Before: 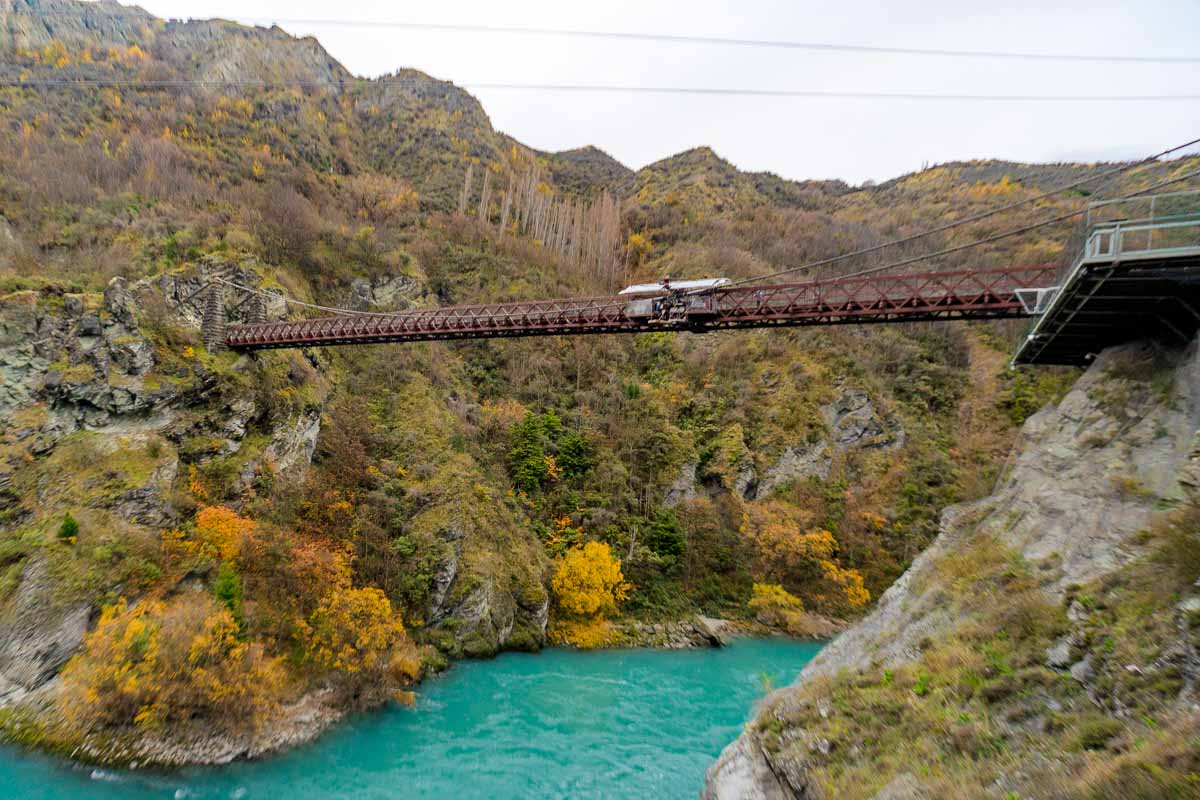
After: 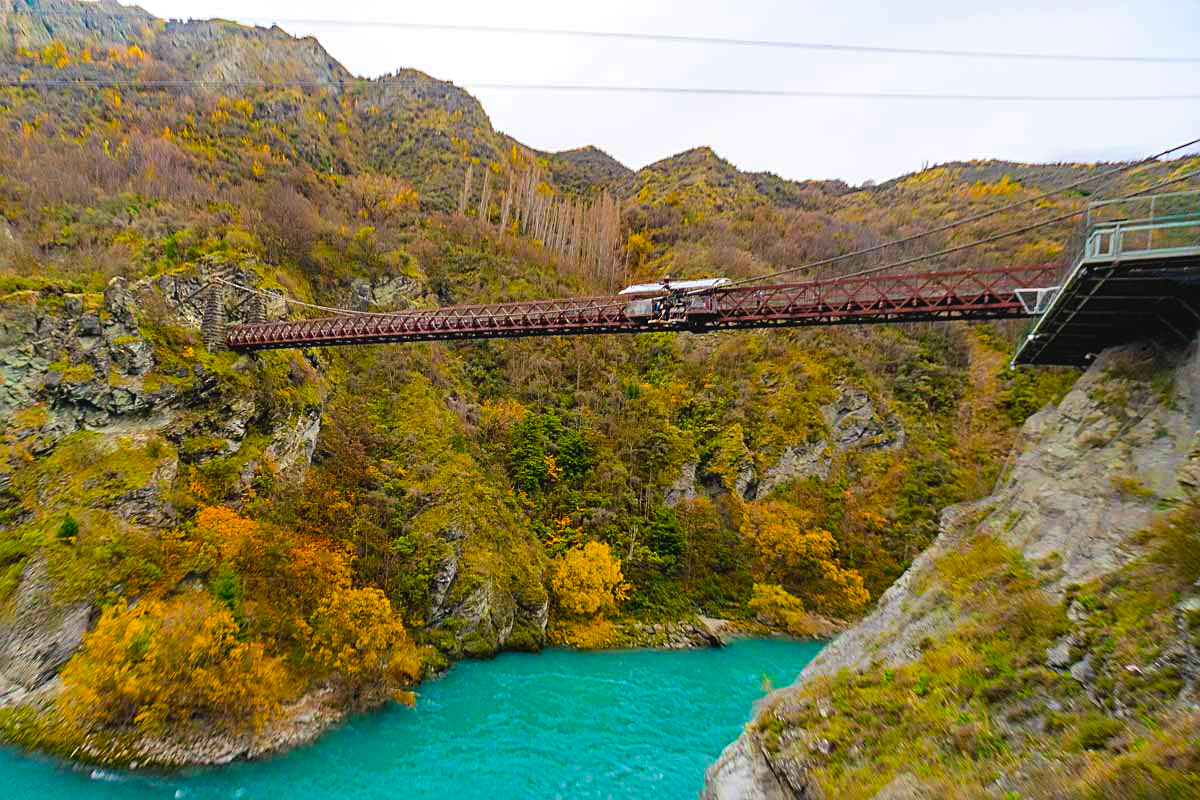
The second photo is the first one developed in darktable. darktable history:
color balance rgb: global offset › luminance 0.503%, perceptual saturation grading › global saturation 19.65%, global vibrance 50.292%
sharpen: on, module defaults
